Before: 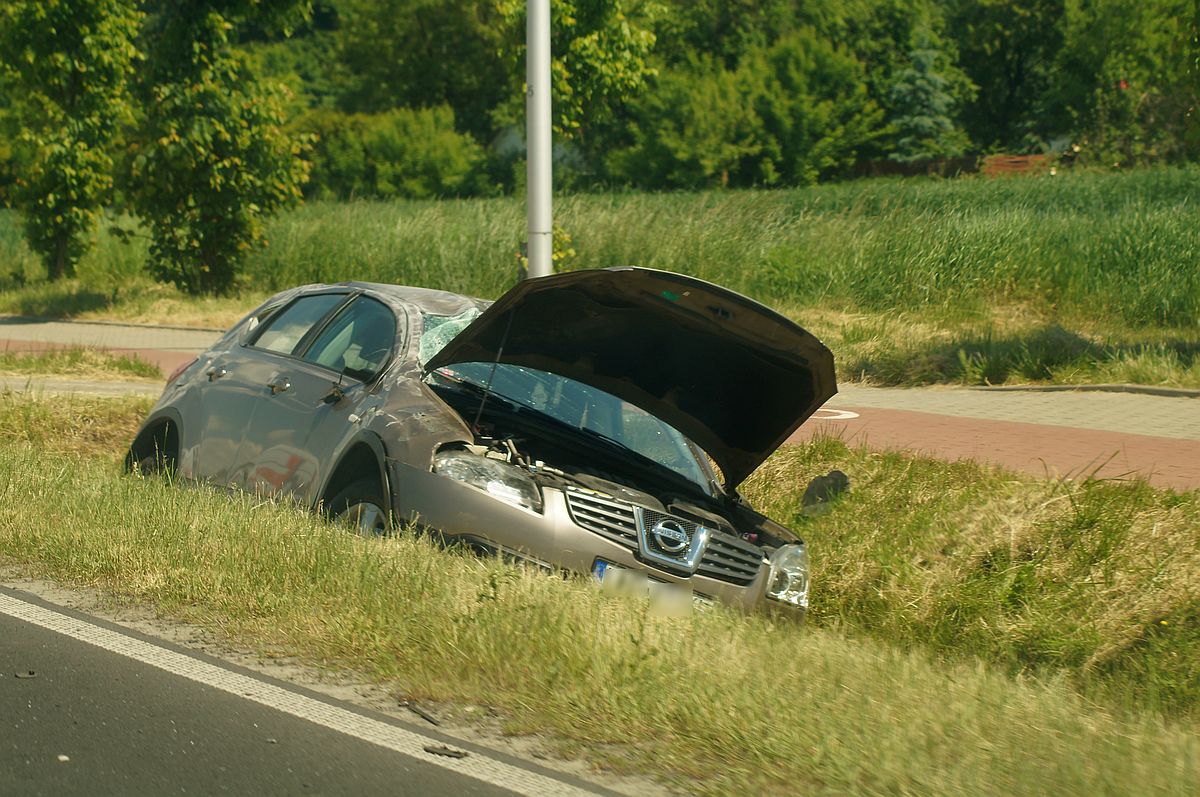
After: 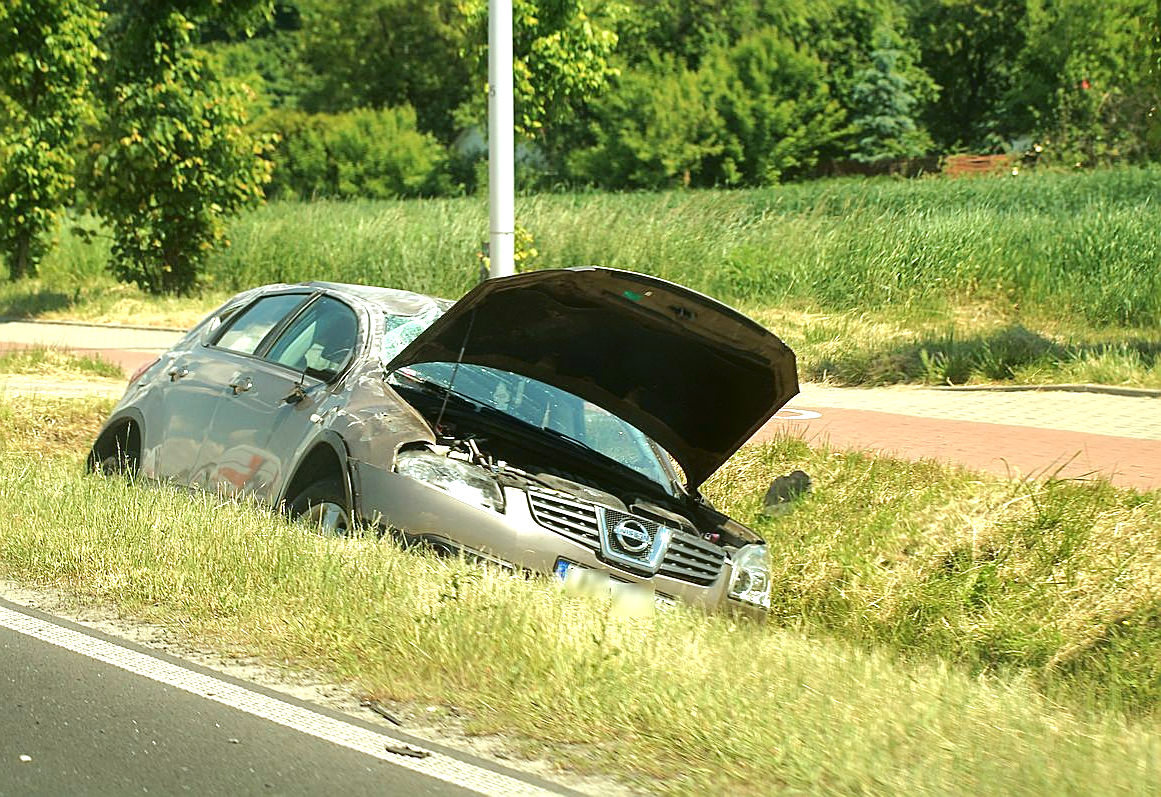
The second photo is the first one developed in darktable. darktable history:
crop and rotate: left 3.197%
tone curve: curves: ch0 [(0, 0) (0.003, 0.005) (0.011, 0.006) (0.025, 0.013) (0.044, 0.027) (0.069, 0.042) (0.1, 0.06) (0.136, 0.085) (0.177, 0.118) (0.224, 0.171) (0.277, 0.239) (0.335, 0.314) (0.399, 0.394) (0.468, 0.473) (0.543, 0.552) (0.623, 0.64) (0.709, 0.718) (0.801, 0.801) (0.898, 0.882) (1, 1)], color space Lab, independent channels, preserve colors none
color correction: highlights a* -3.12, highlights b* -6.6, shadows a* 2.95, shadows b* 5.23
sharpen: amount 0.481
exposure: black level correction 0, exposure 1.096 EV, compensate exposure bias true, compensate highlight preservation false
